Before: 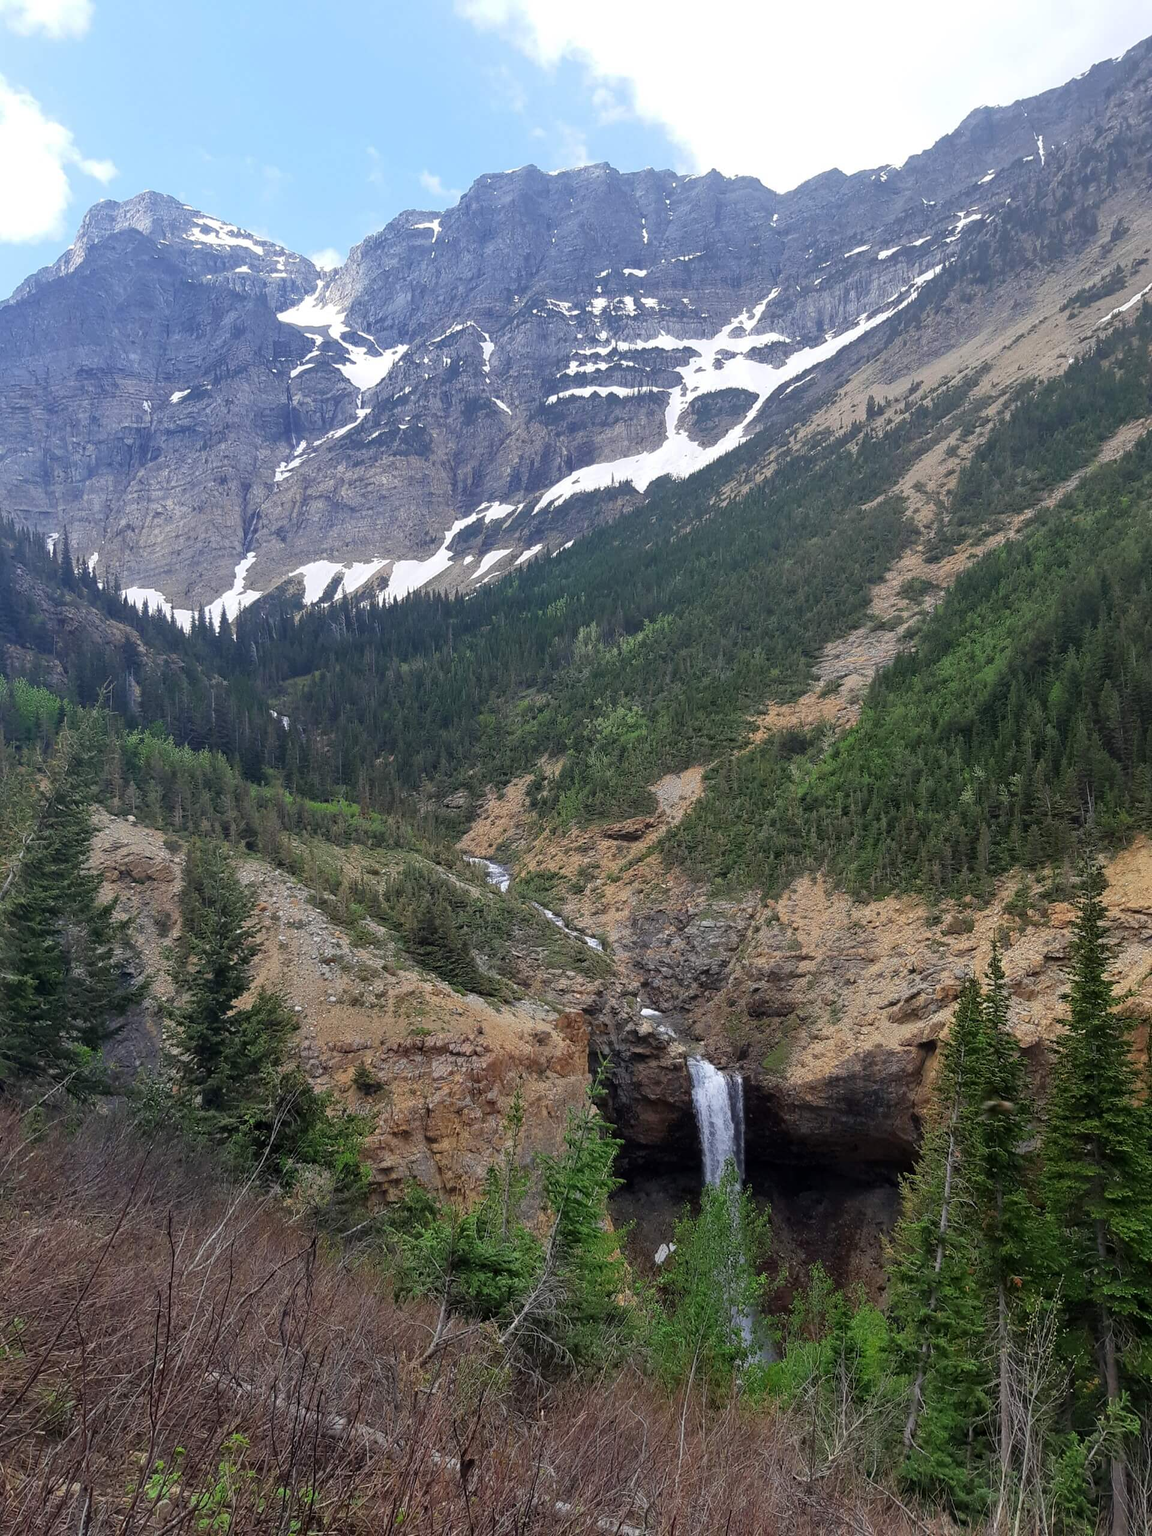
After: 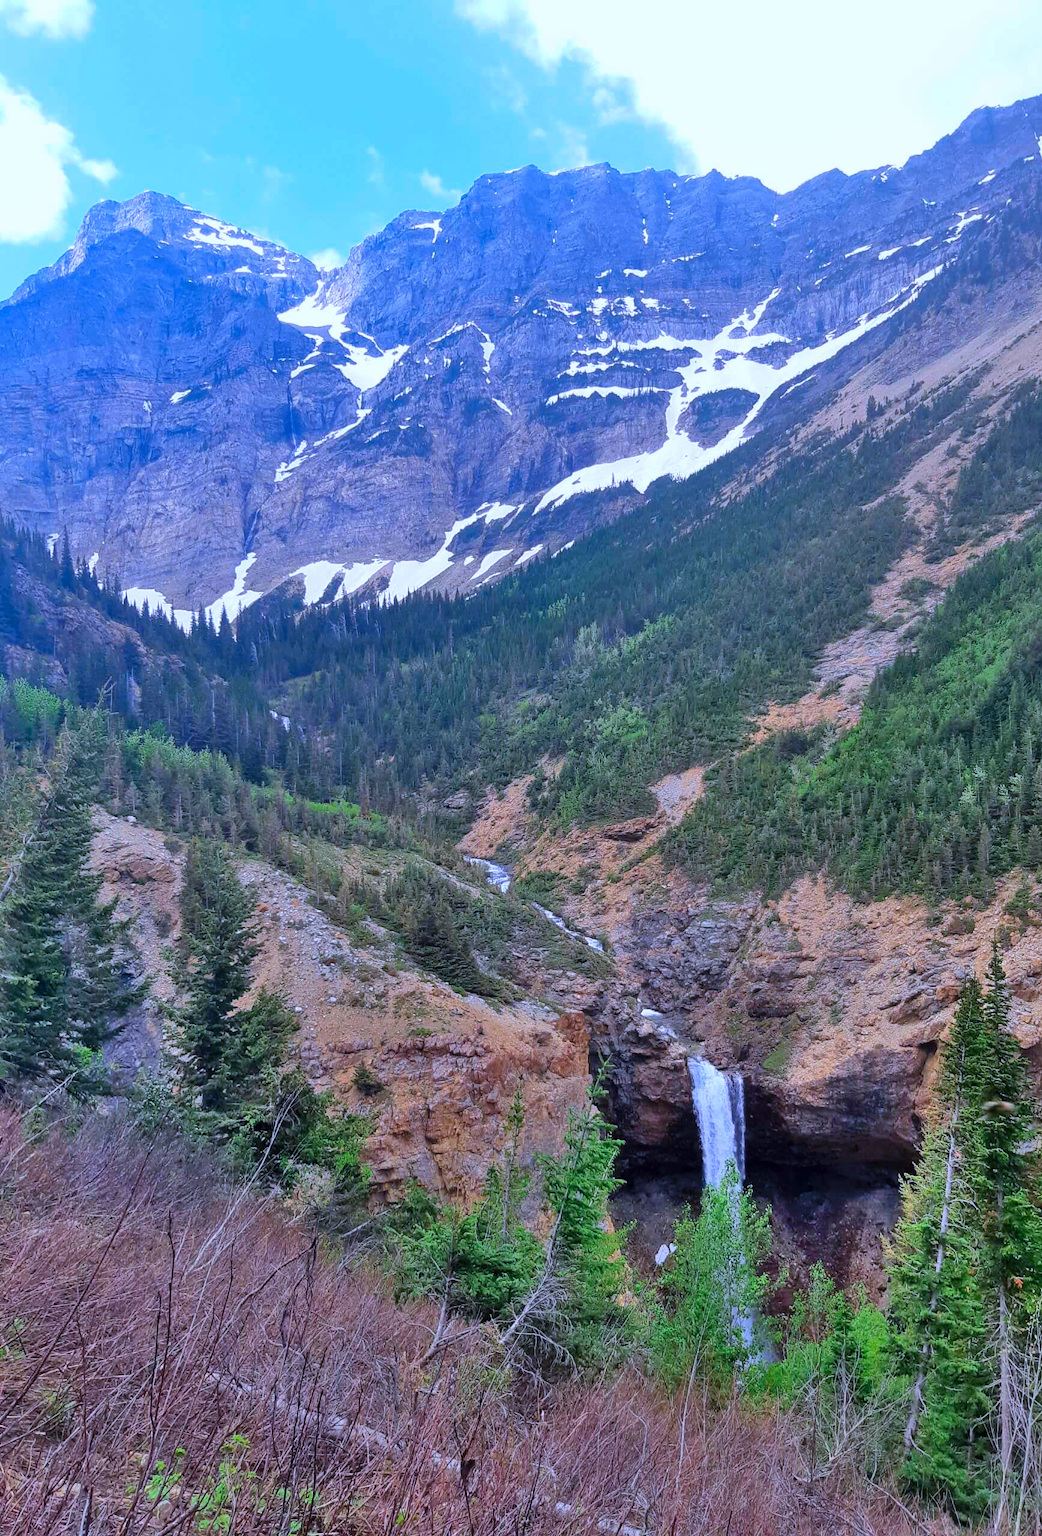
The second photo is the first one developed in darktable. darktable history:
color calibration: illuminant as shot in camera, x 0.379, y 0.396, temperature 4142.17 K, saturation algorithm version 1 (2020)
shadows and highlights: shadows 73.89, highlights -23.42, soften with gaussian
contrast brightness saturation: saturation 0.482
crop: right 9.482%, bottom 0.038%
